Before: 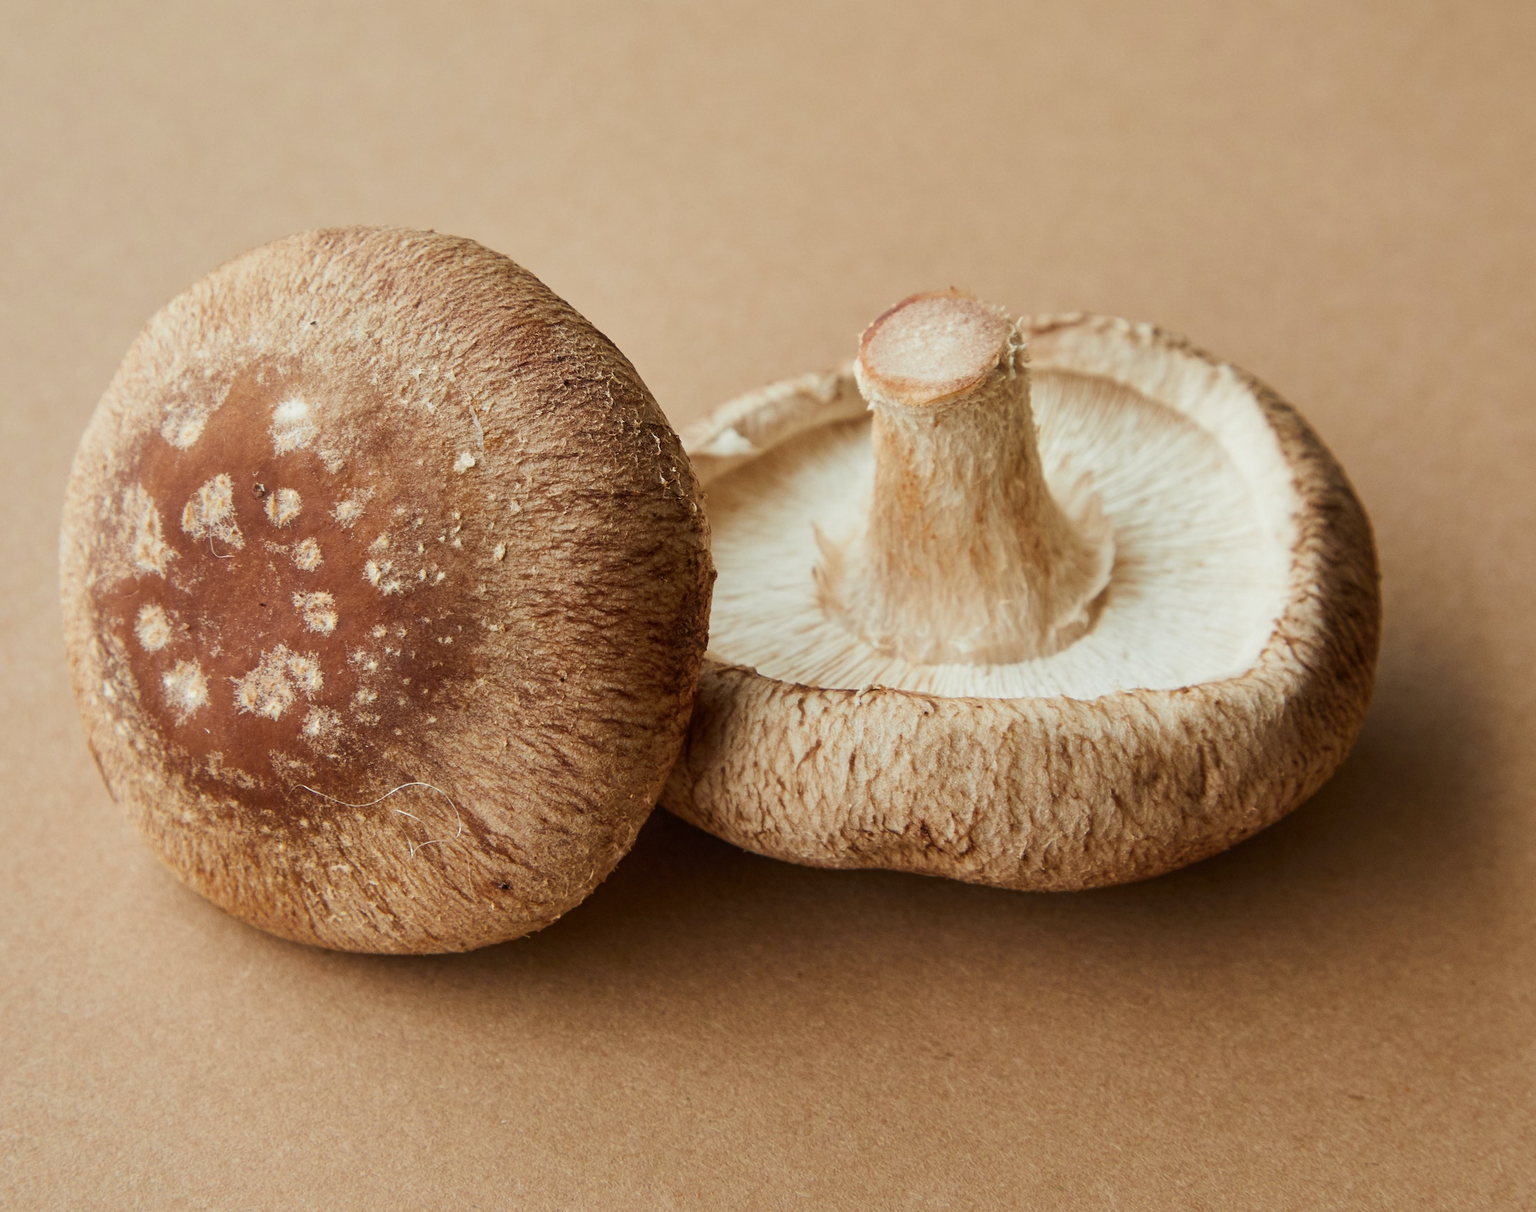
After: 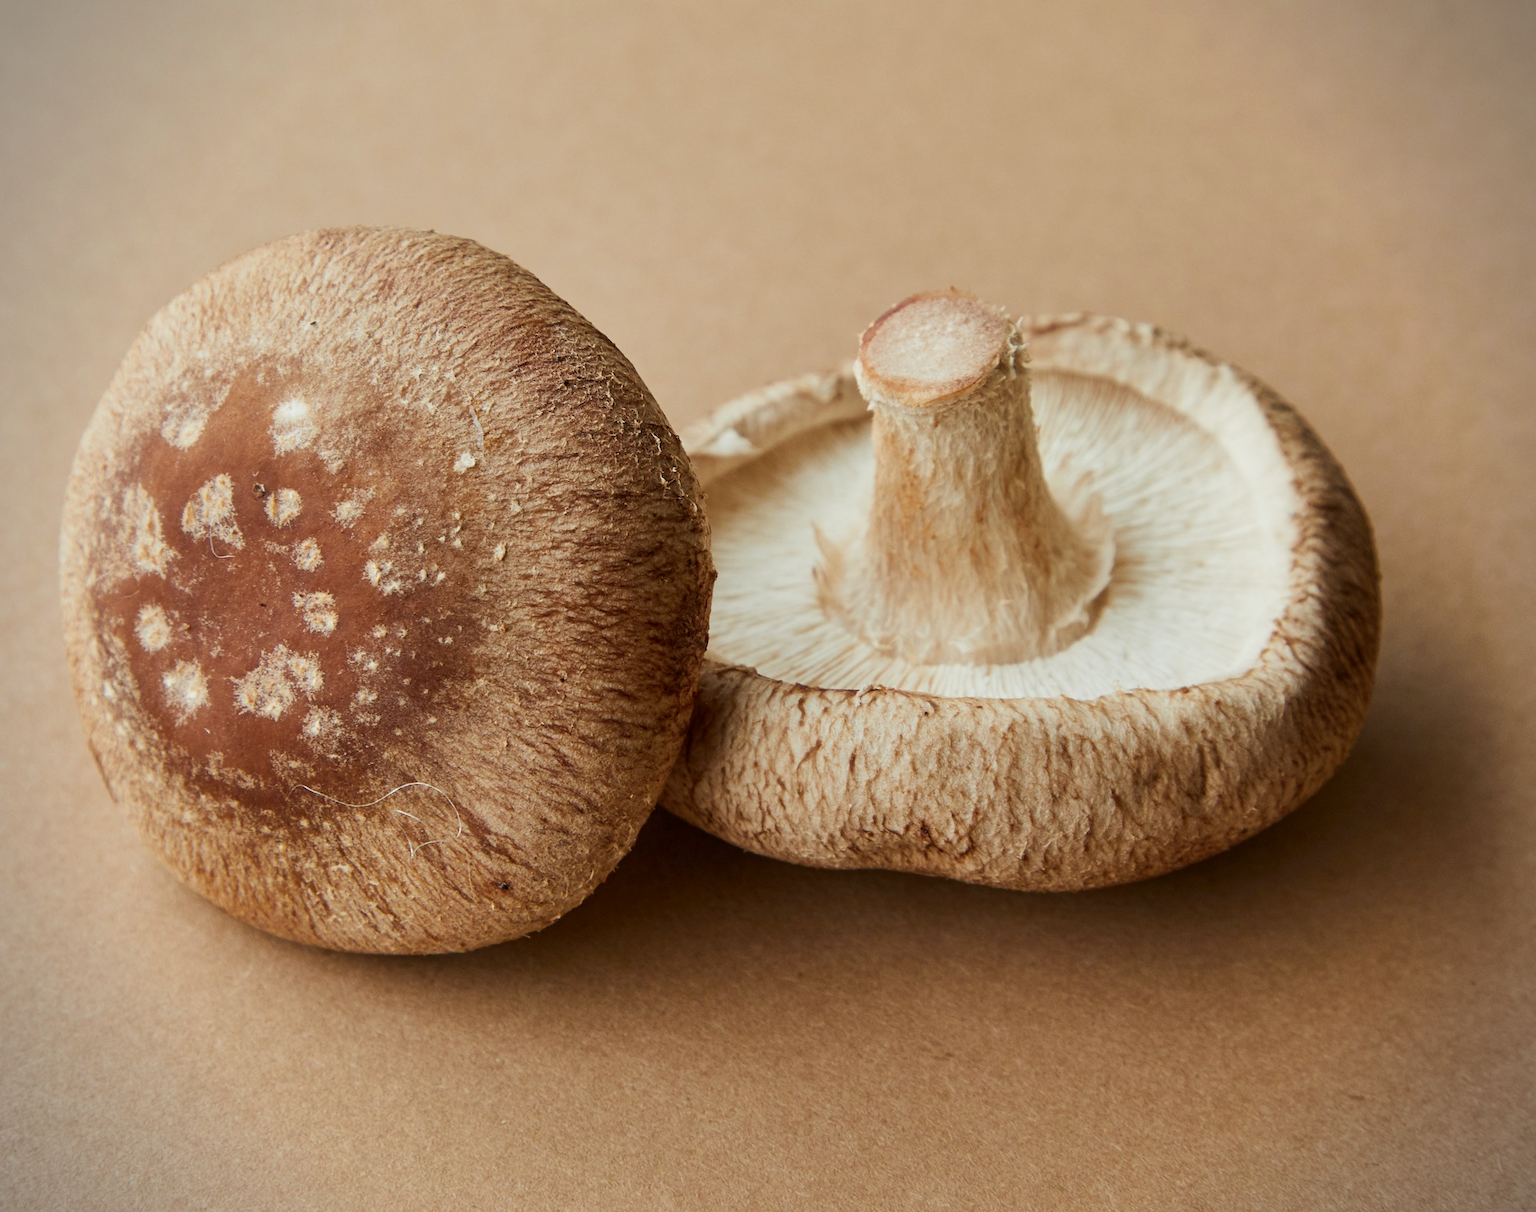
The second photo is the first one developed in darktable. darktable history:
tone equalizer: -7 EV 0.18 EV, -6 EV 0.12 EV, -5 EV 0.08 EV, -4 EV 0.04 EV, -2 EV -0.02 EV, -1 EV -0.04 EV, +0 EV -0.06 EV, luminance estimator HSV value / RGB max
exposure: black level correction 0.001, compensate highlight preservation false
vignetting: fall-off start 91.19%
